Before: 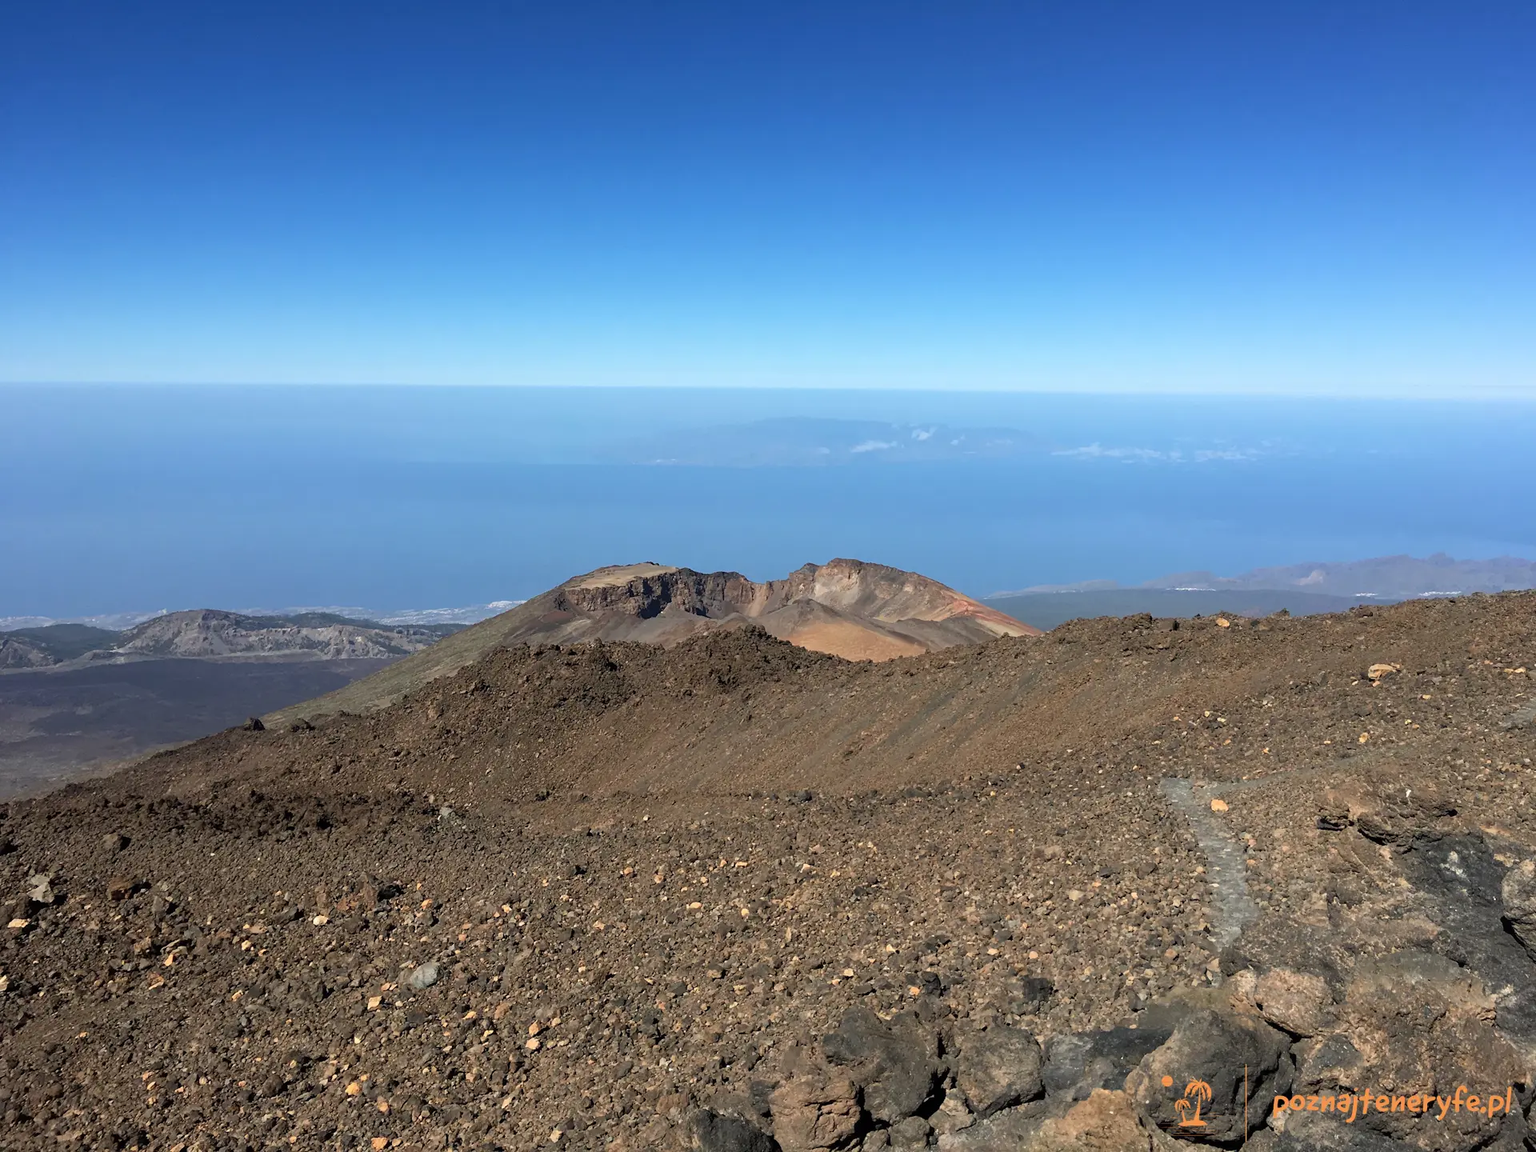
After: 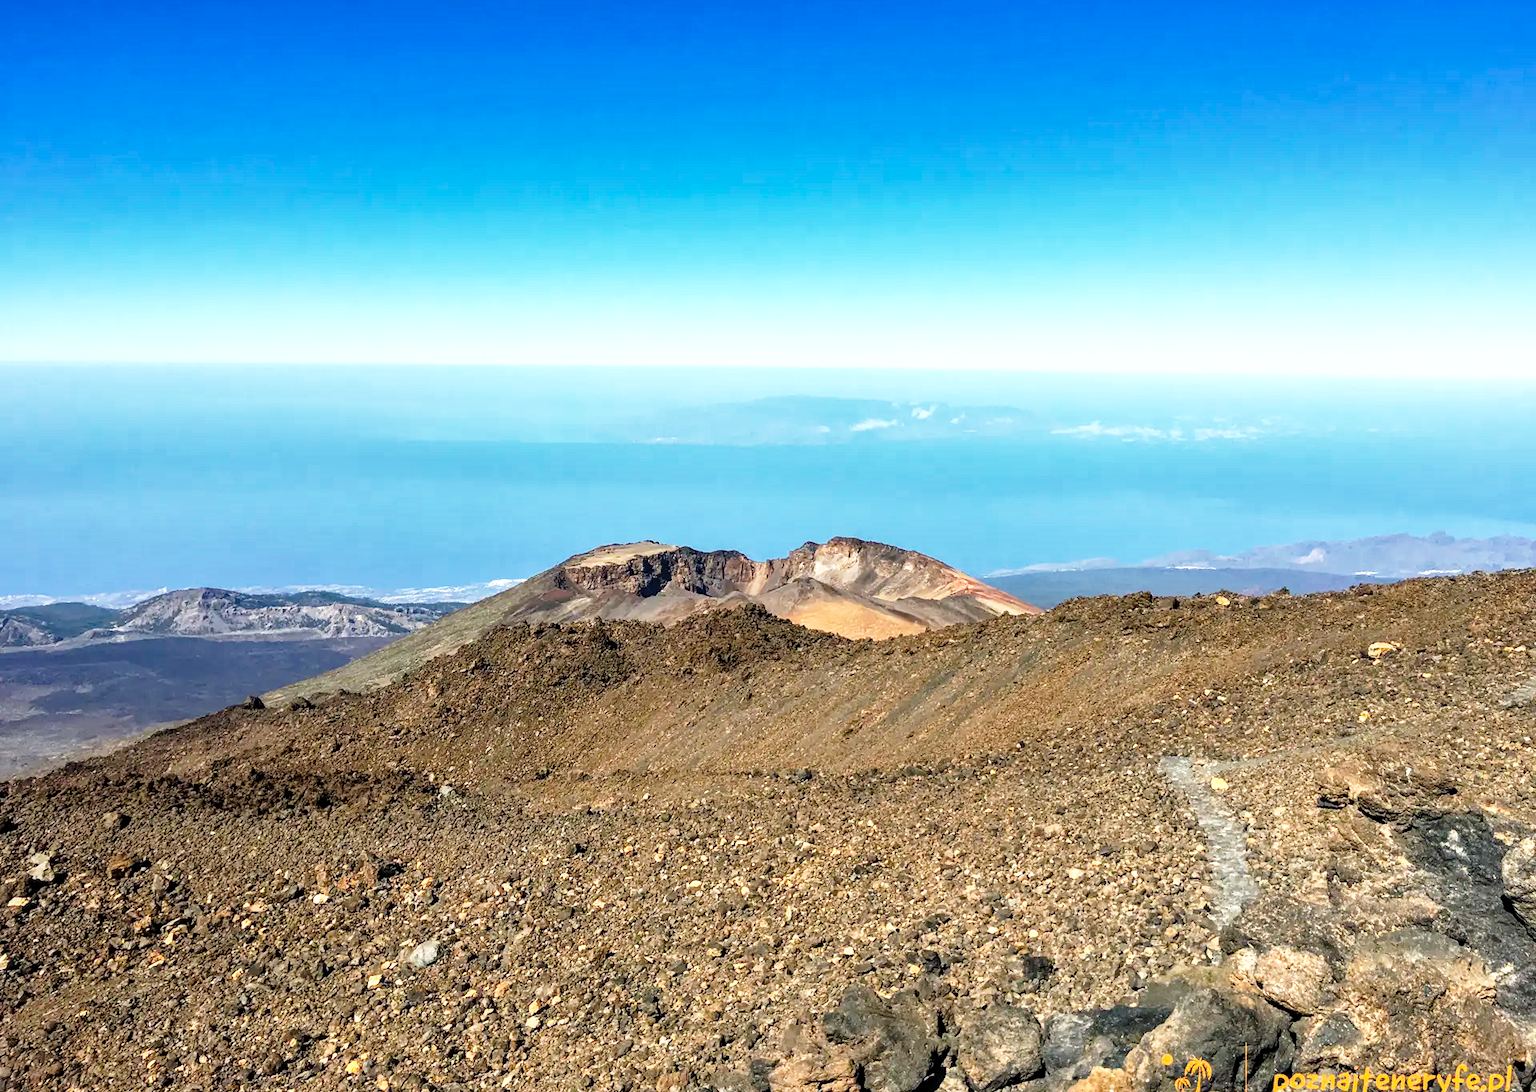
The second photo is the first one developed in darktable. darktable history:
local contrast: detail 130%
color balance rgb: shadows lift › luminance -4.848%, shadows lift › chroma 1.111%, shadows lift › hue 219.28°, linear chroma grading › global chroma -1.28%, perceptual saturation grading › global saturation 24.949%
base curve: curves: ch0 [(0, 0) (0.026, 0.03) (0.109, 0.232) (0.351, 0.748) (0.669, 0.968) (1, 1)], preserve colors none
shadows and highlights: low approximation 0.01, soften with gaussian
crop and rotate: top 1.913%, bottom 3.22%
